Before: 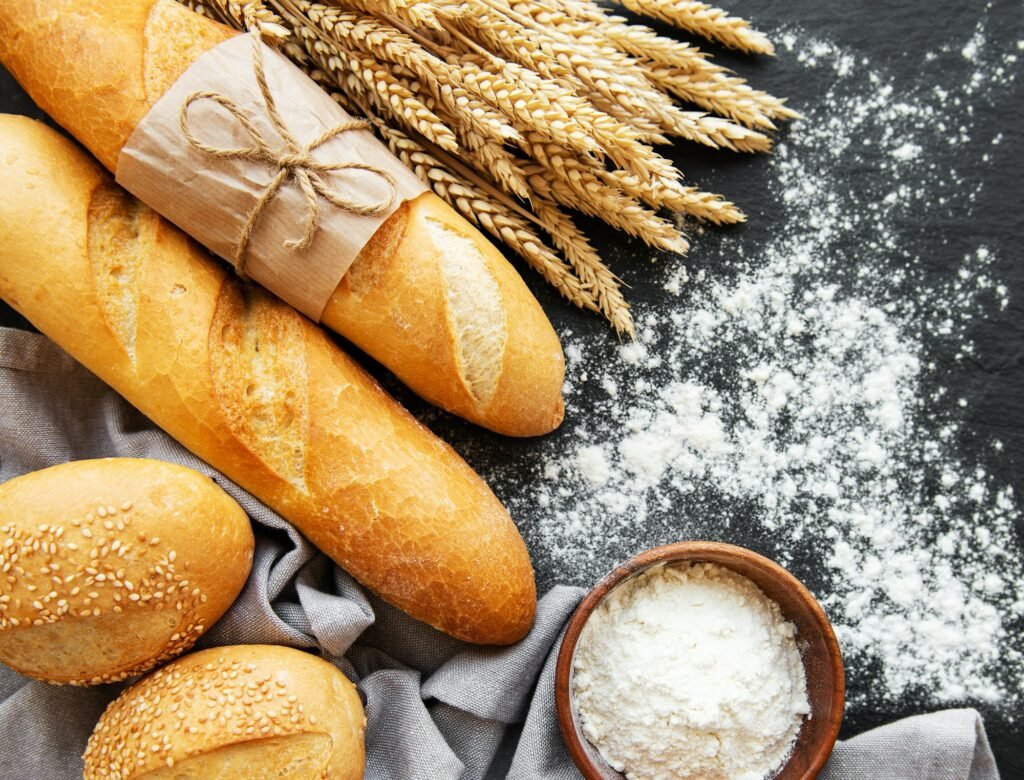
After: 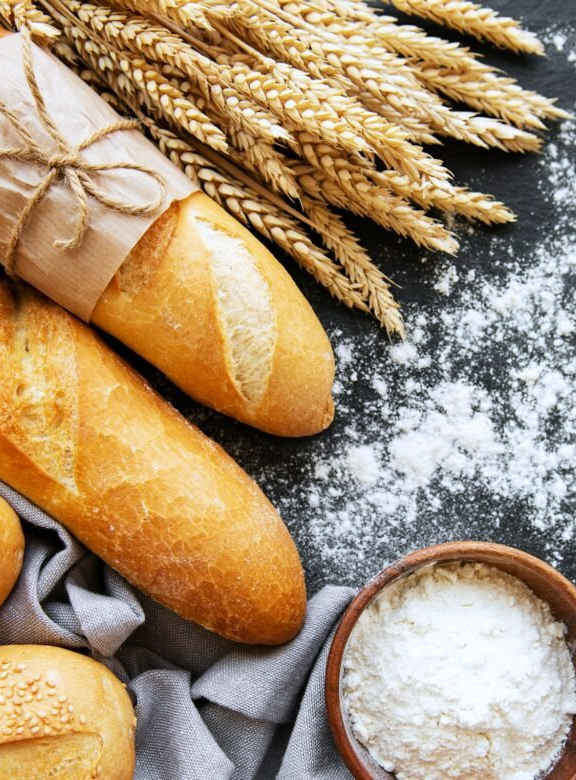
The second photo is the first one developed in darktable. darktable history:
crop and rotate: left 22.516%, right 21.234%
white balance: red 0.984, blue 1.059
